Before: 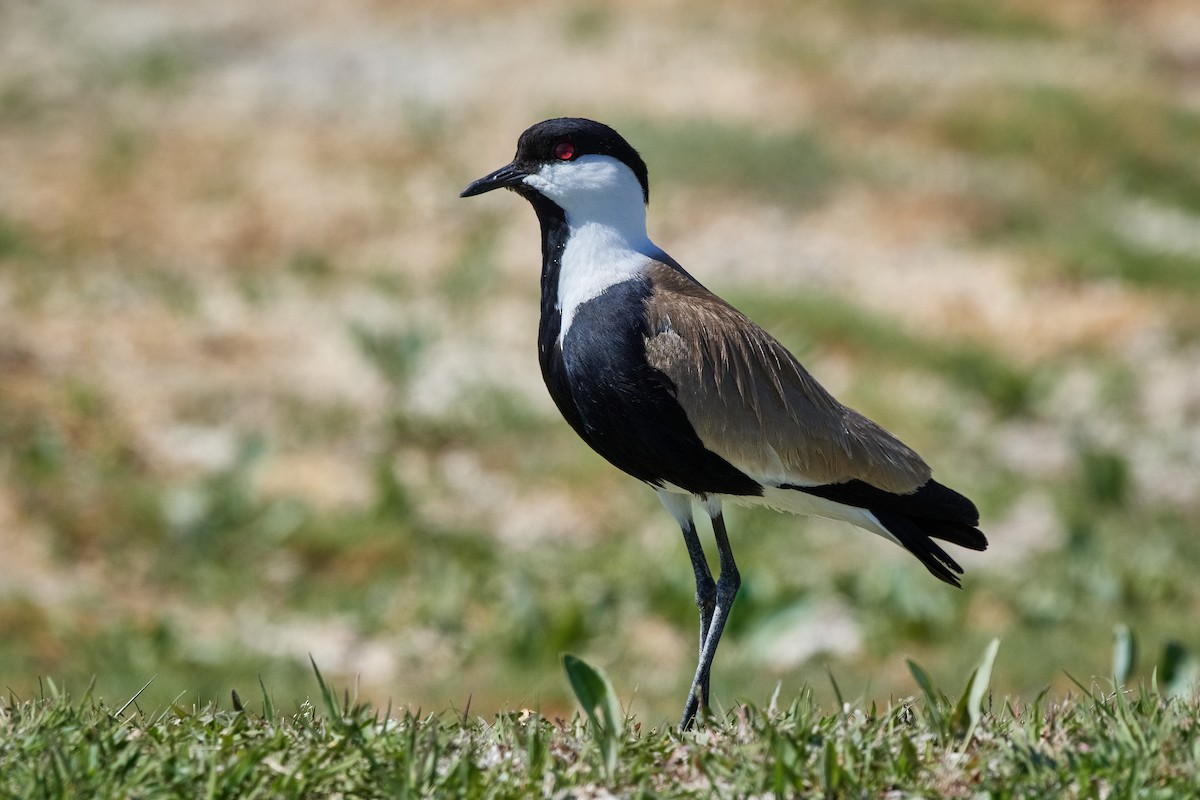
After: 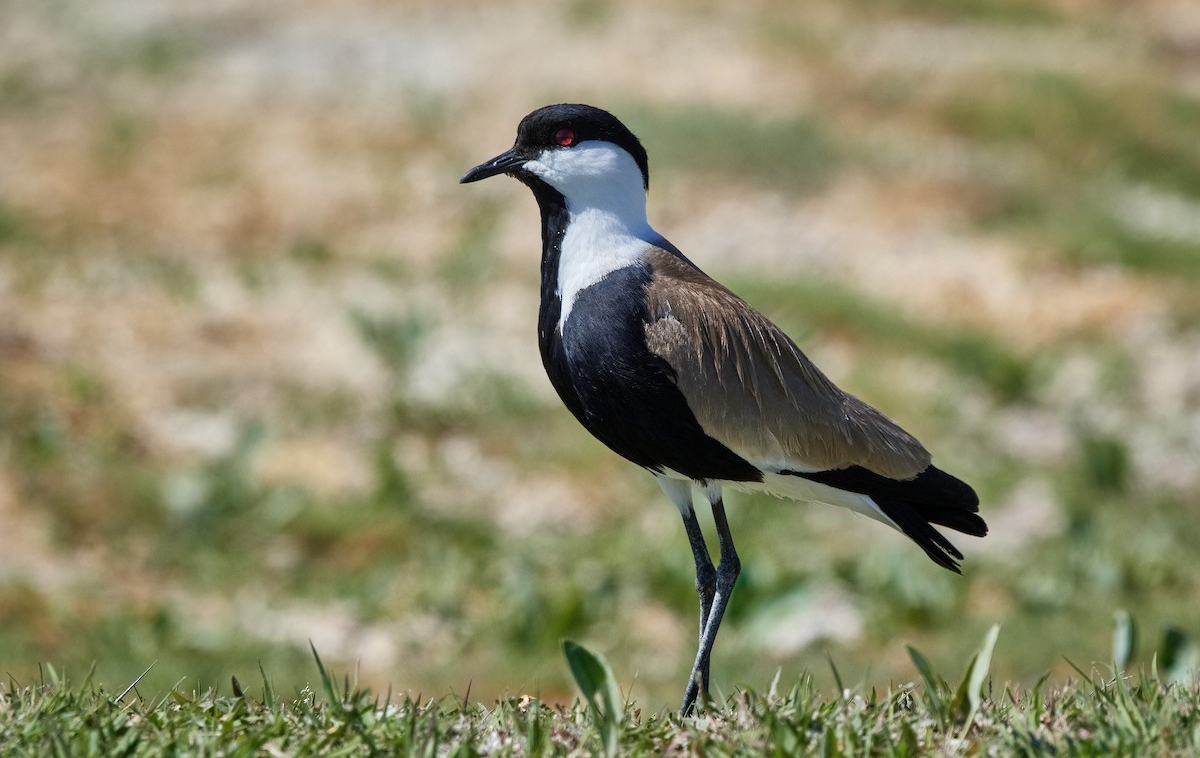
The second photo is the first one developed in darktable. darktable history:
crop and rotate: top 1.984%, bottom 3.208%
